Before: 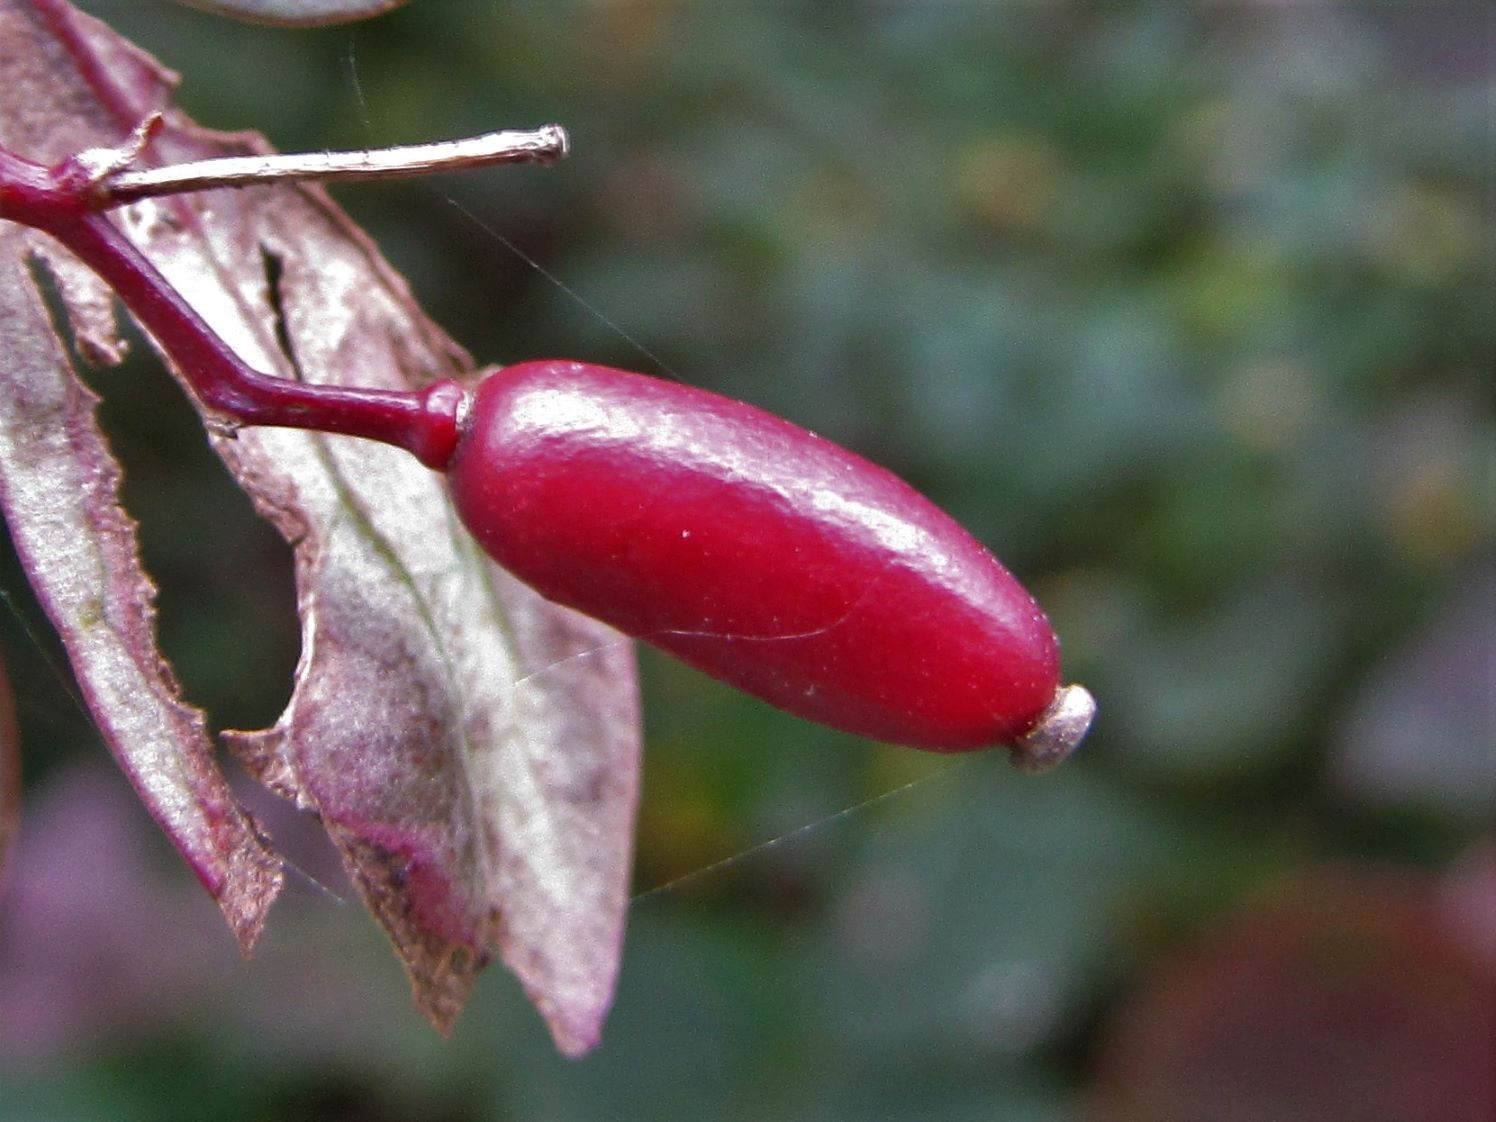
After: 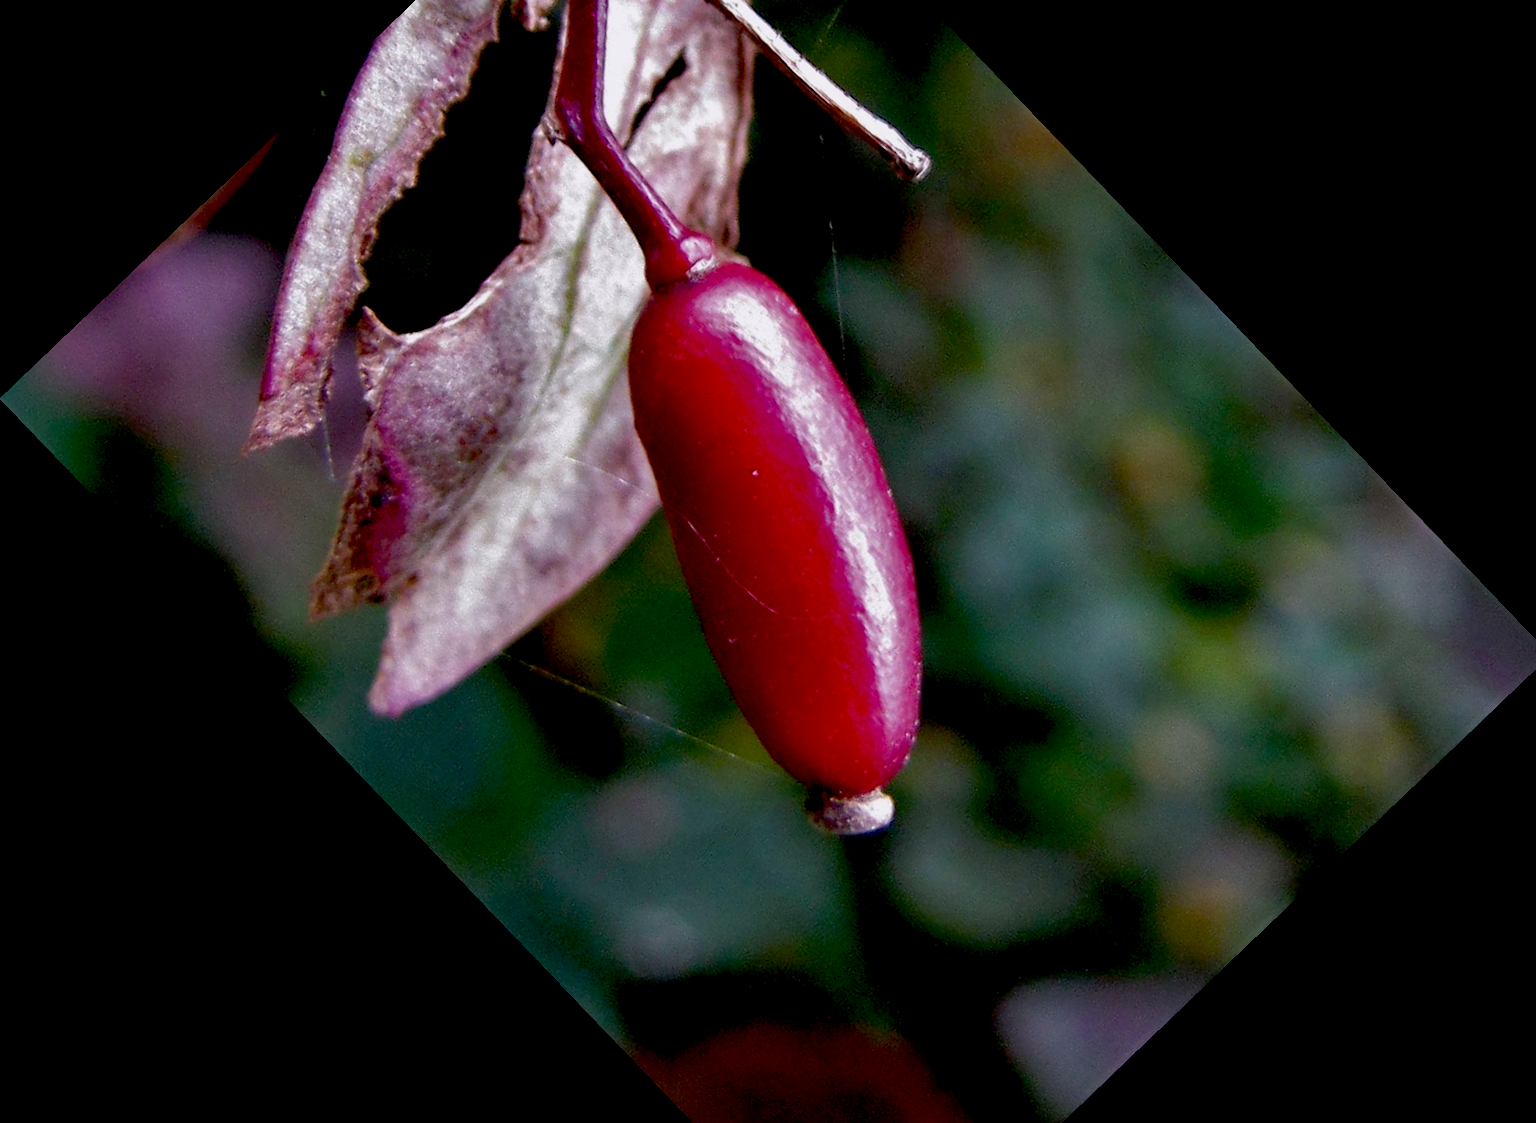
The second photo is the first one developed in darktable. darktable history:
white balance: red 1.009, blue 1.027
crop and rotate: angle -46.26°, top 16.234%, right 0.912%, bottom 11.704%
exposure: black level correction 0.046, exposure -0.228 EV, compensate highlight preservation false
